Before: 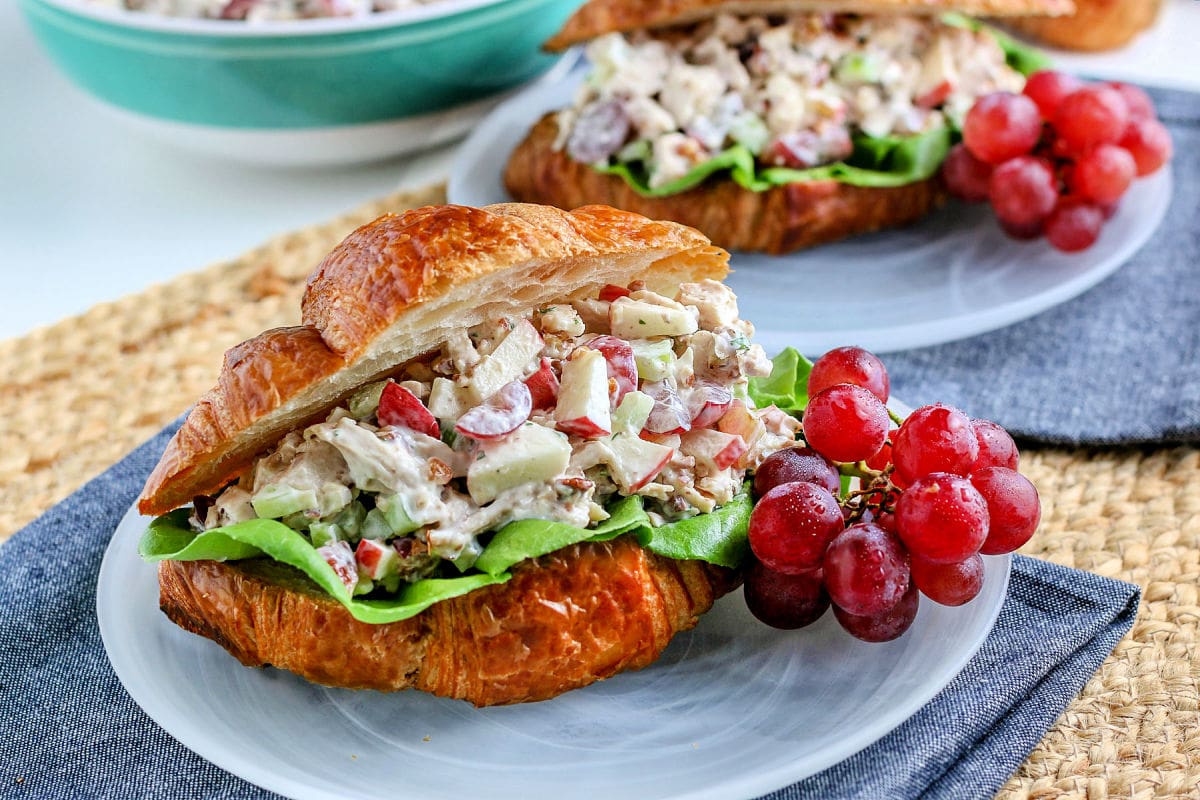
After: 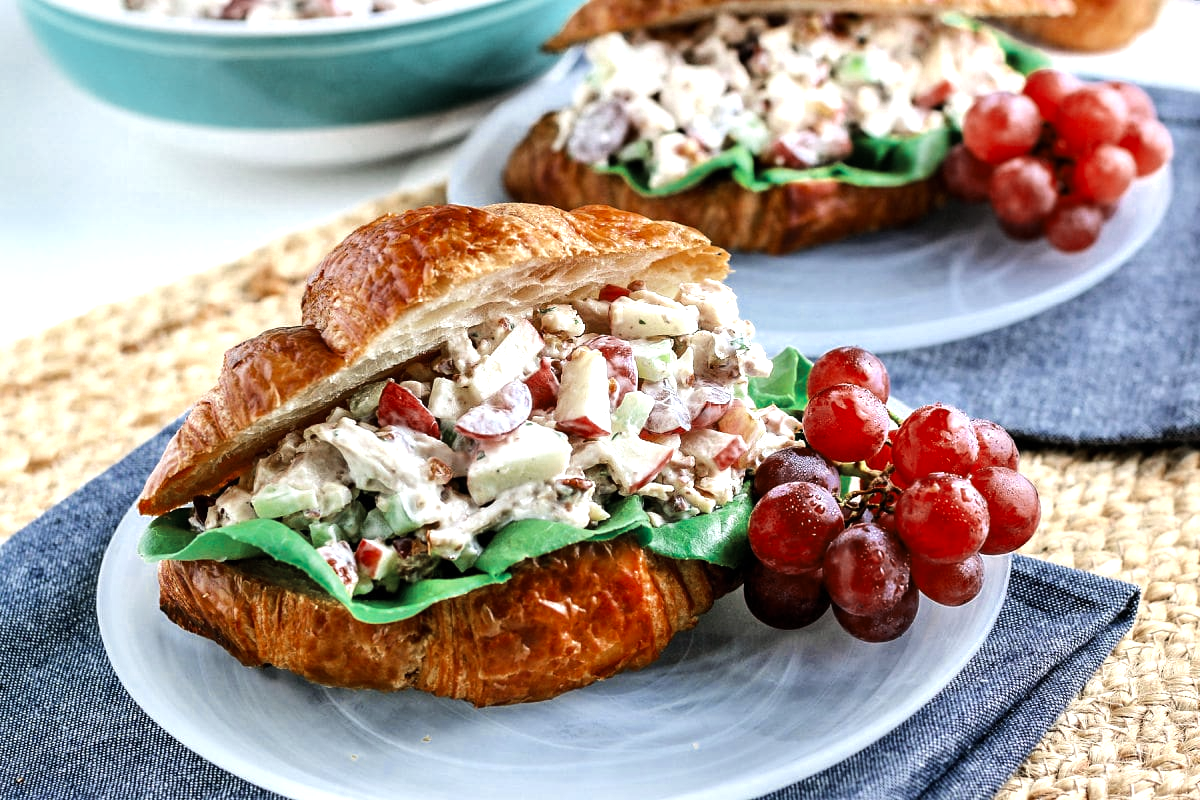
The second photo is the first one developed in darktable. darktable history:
color zones: curves: ch0 [(0, 0.5) (0.125, 0.4) (0.25, 0.5) (0.375, 0.4) (0.5, 0.4) (0.625, 0.35) (0.75, 0.35) (0.875, 0.5)]; ch1 [(0, 0.35) (0.125, 0.45) (0.25, 0.35) (0.375, 0.35) (0.5, 0.35) (0.625, 0.35) (0.75, 0.45) (0.875, 0.35)]; ch2 [(0, 0.6) (0.125, 0.5) (0.25, 0.5) (0.375, 0.6) (0.5, 0.6) (0.625, 0.5) (0.75, 0.5) (0.875, 0.5)]
tone equalizer: -8 EV -0.75 EV, -7 EV -0.7 EV, -6 EV -0.6 EV, -5 EV -0.4 EV, -3 EV 0.4 EV, -2 EV 0.6 EV, -1 EV 0.7 EV, +0 EV 0.75 EV, edges refinement/feathering 500, mask exposure compensation -1.57 EV, preserve details no
